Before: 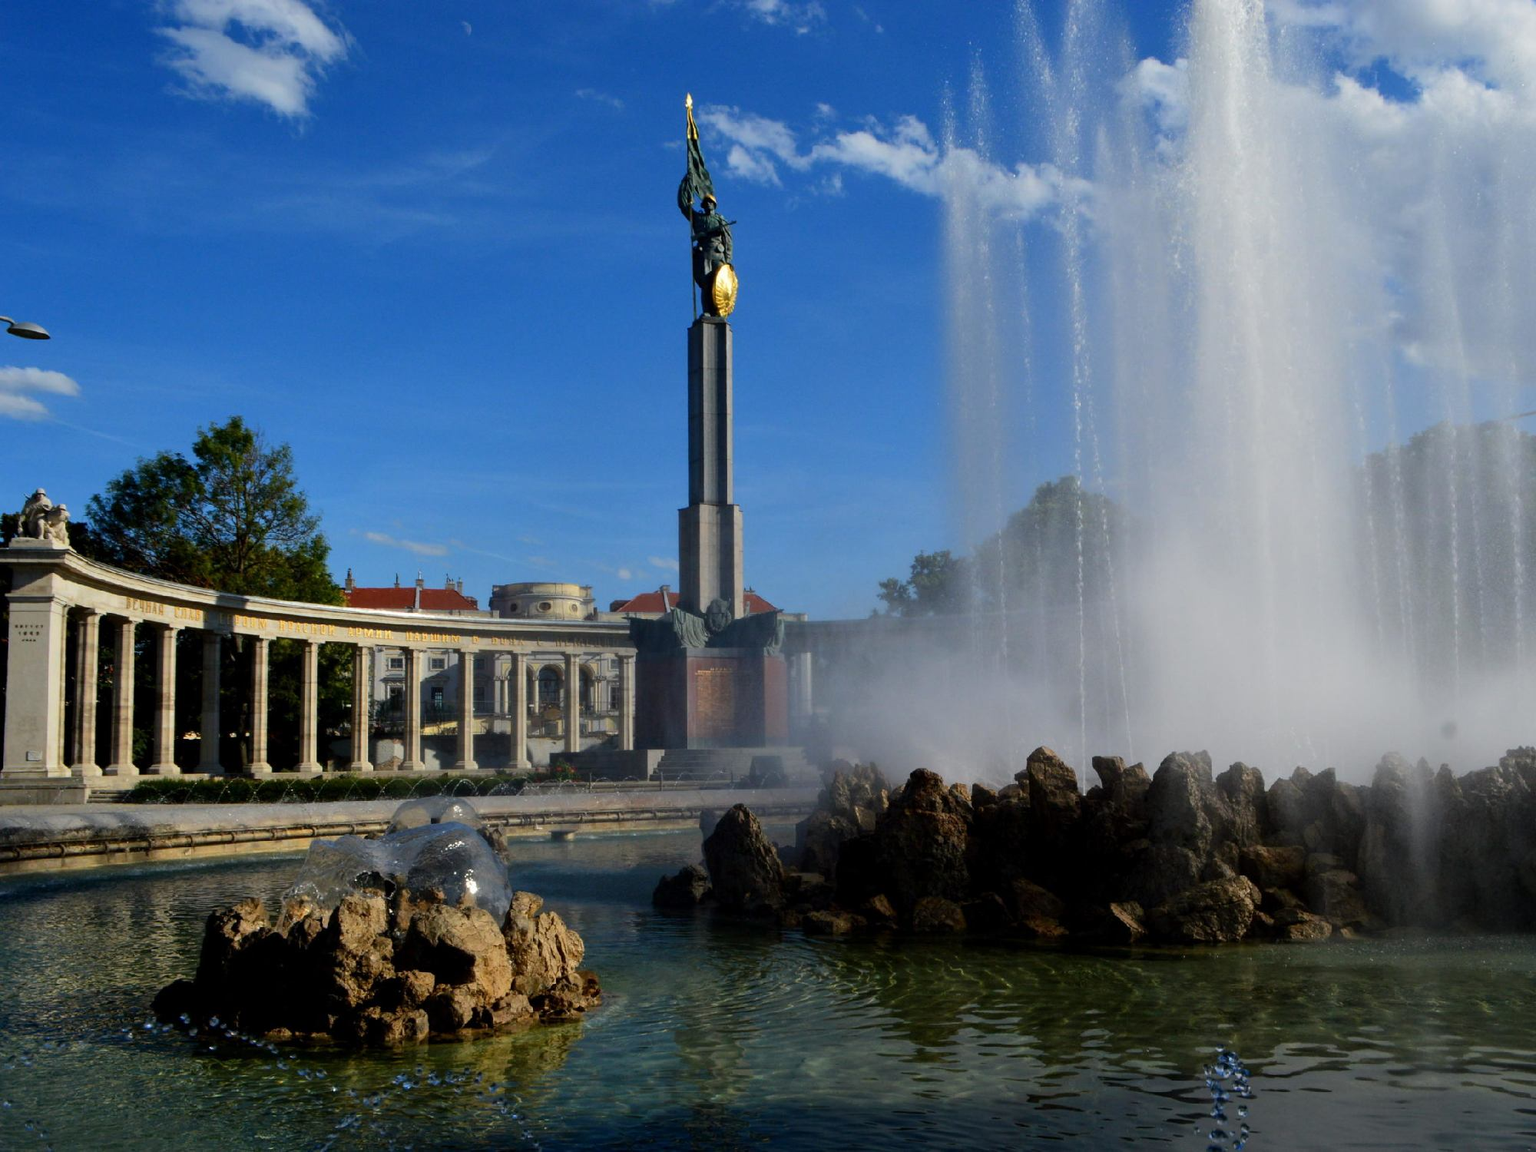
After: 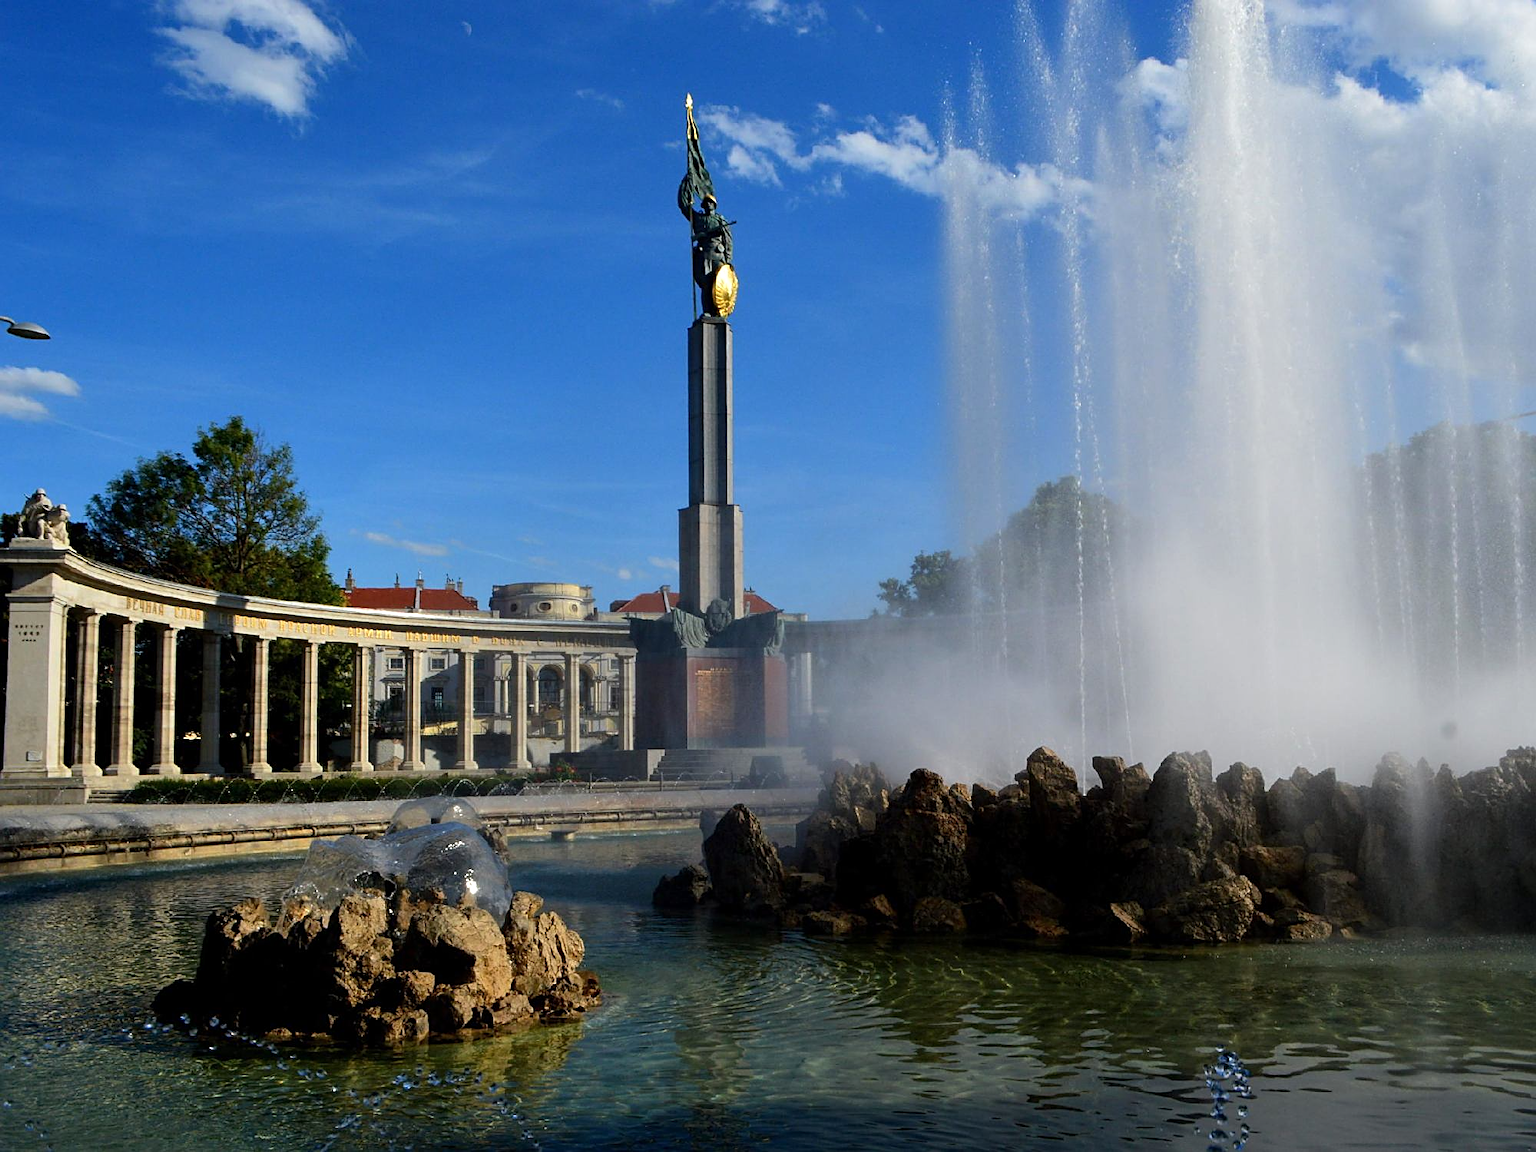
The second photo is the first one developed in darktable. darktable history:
sharpen: on, module defaults
exposure: exposure 0.236 EV, compensate highlight preservation false
